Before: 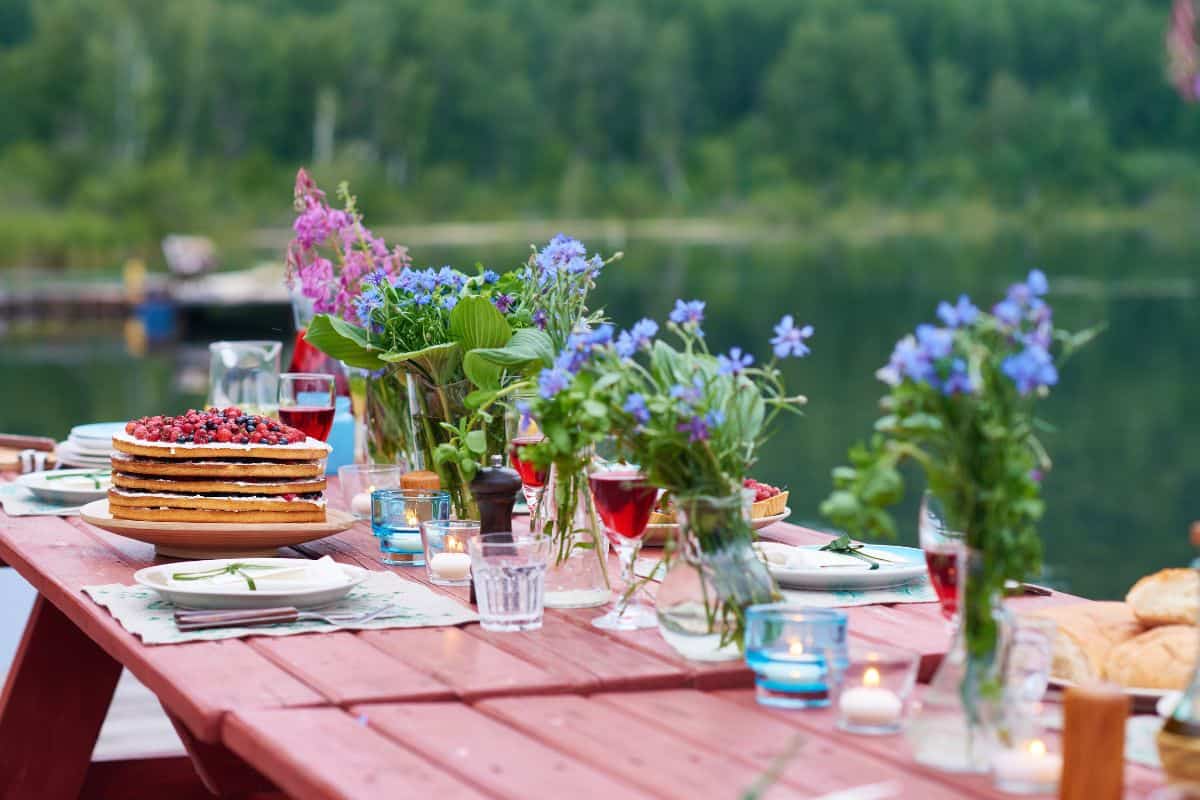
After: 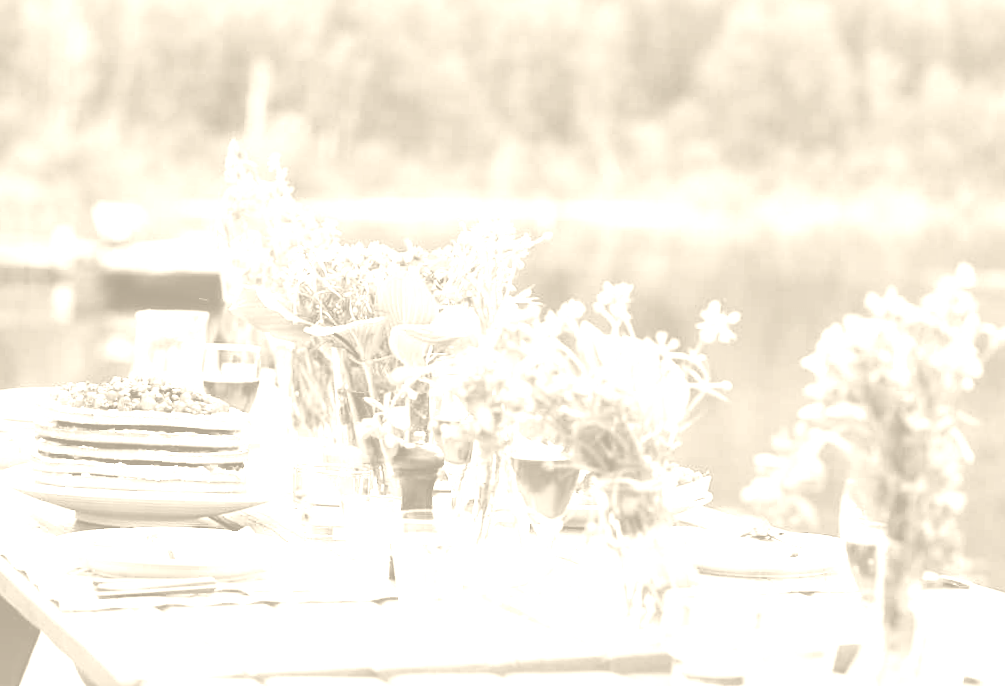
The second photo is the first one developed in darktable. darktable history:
colorize: hue 36°, saturation 71%, lightness 80.79%
base curve: curves: ch0 [(0, 0) (0.026, 0.03) (0.109, 0.232) (0.351, 0.748) (0.669, 0.968) (1, 1)], preserve colors none
rotate and perspective: rotation 1.72°, automatic cropping off
crop and rotate: left 7.196%, top 4.574%, right 10.605%, bottom 13.178%
